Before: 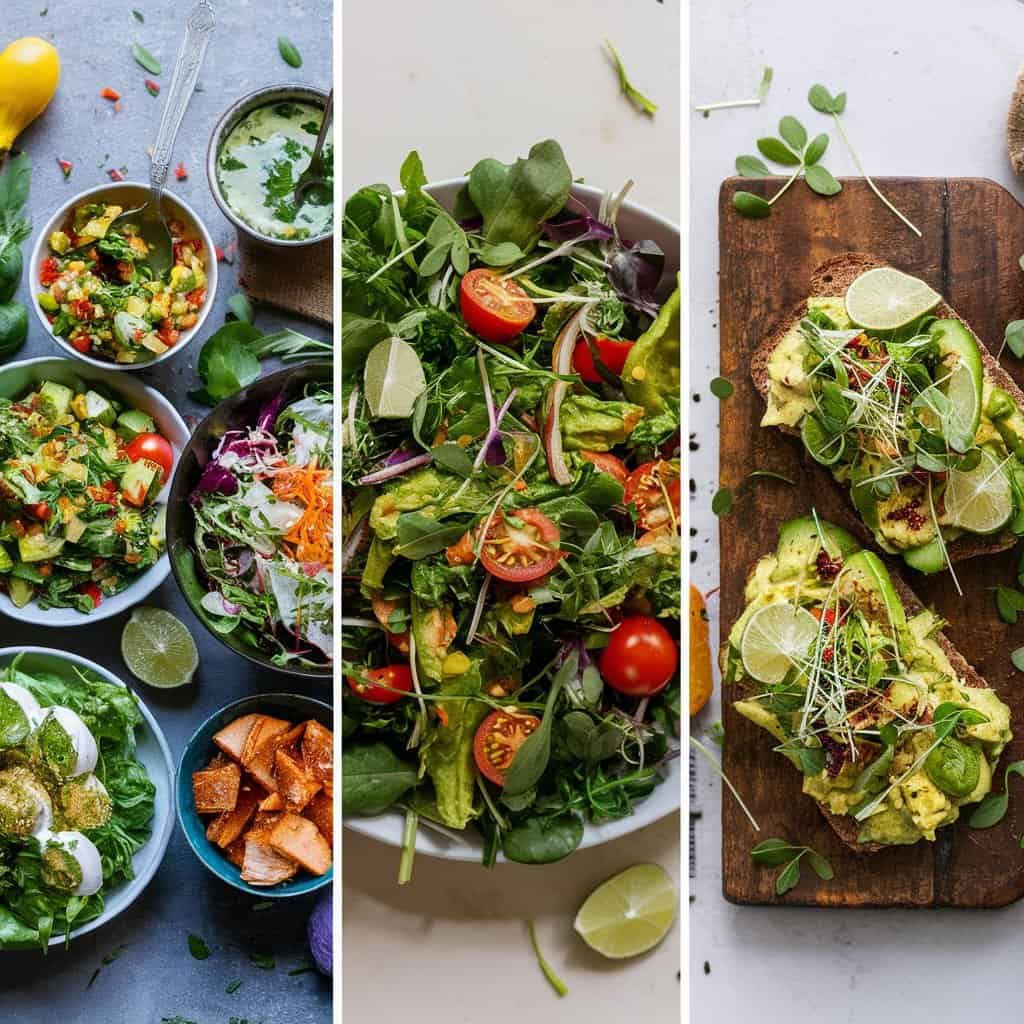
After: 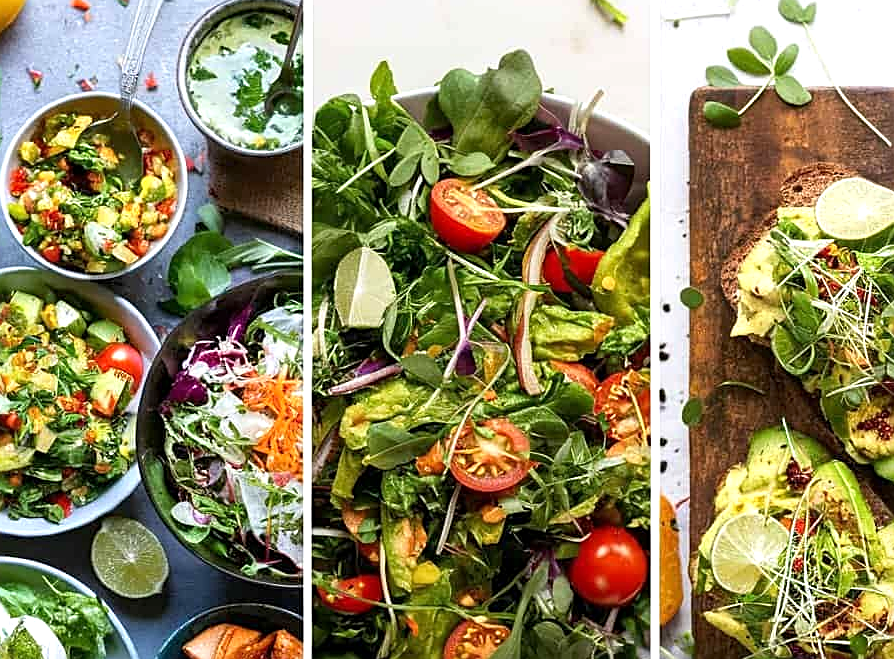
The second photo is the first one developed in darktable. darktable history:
exposure: black level correction 0.001, exposure 0.498 EV, compensate highlight preservation false
sharpen: on, module defaults
crop: left 2.965%, top 8.848%, right 9.67%, bottom 26.714%
